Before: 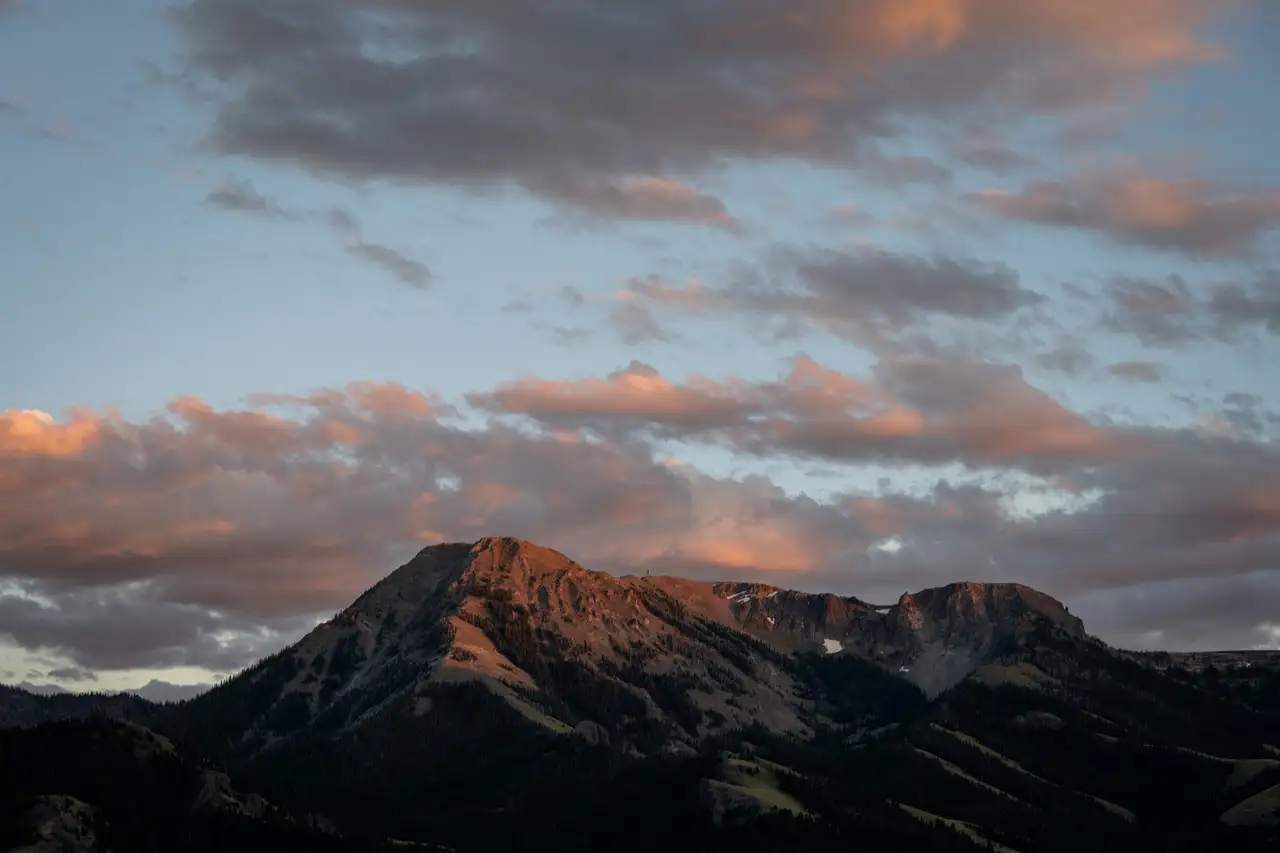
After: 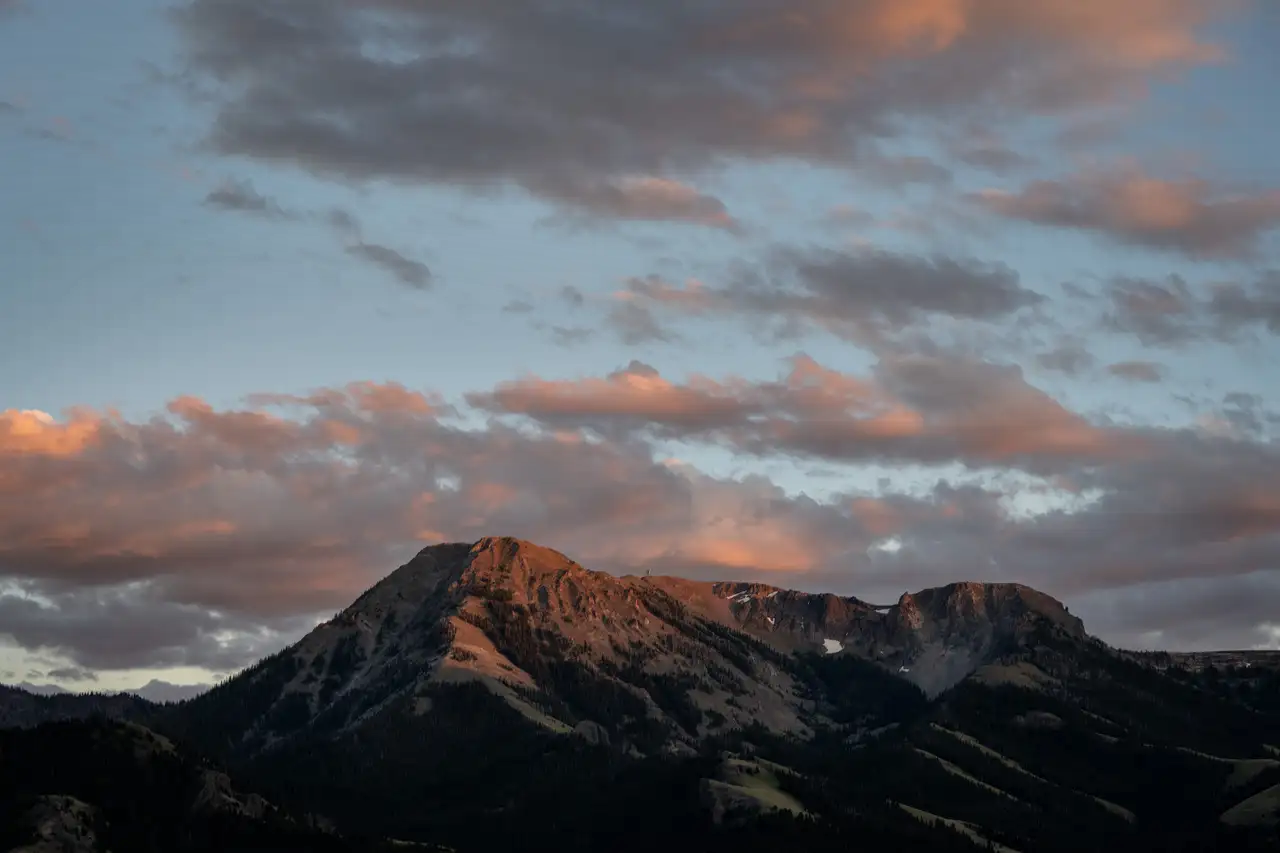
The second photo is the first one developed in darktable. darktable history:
shadows and highlights: shadows 20.91, highlights -82.73, soften with gaussian
